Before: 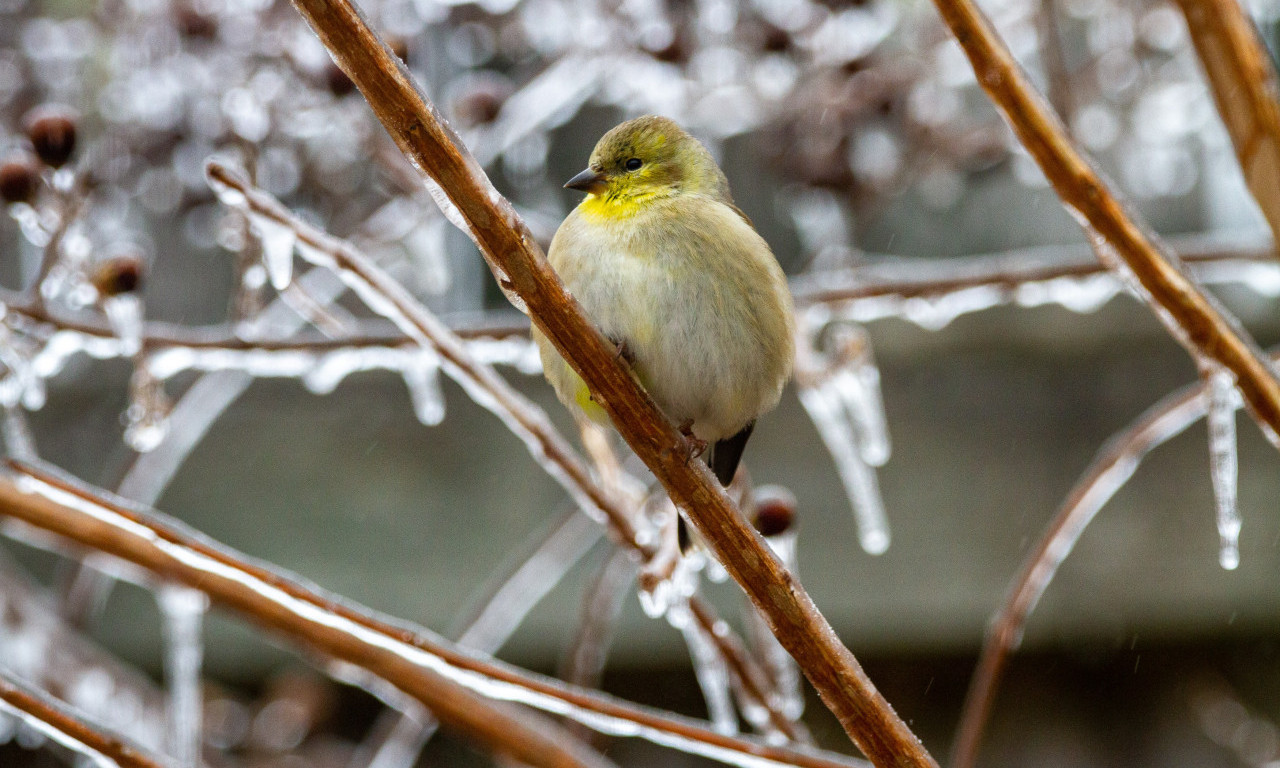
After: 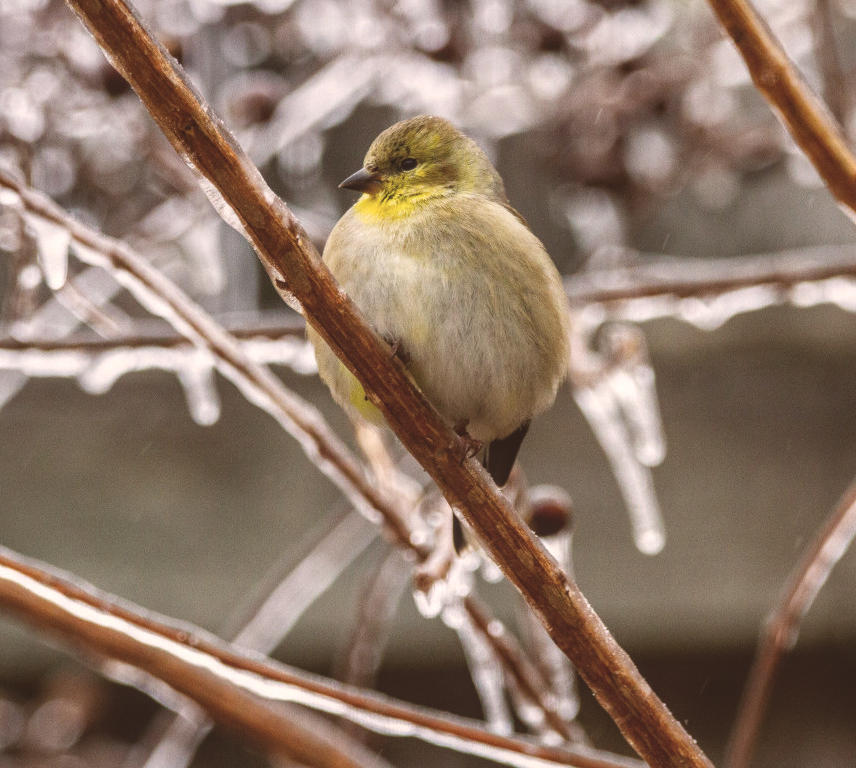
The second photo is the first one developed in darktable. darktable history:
crop and rotate: left 17.625%, right 15.423%
contrast brightness saturation: saturation -0.059
exposure: black level correction -0.025, exposure -0.118 EV, compensate highlight preservation false
color correction: highlights a* 6.74, highlights b* 7.5, shadows a* 6.7, shadows b* 7.21, saturation 0.887
local contrast: on, module defaults
